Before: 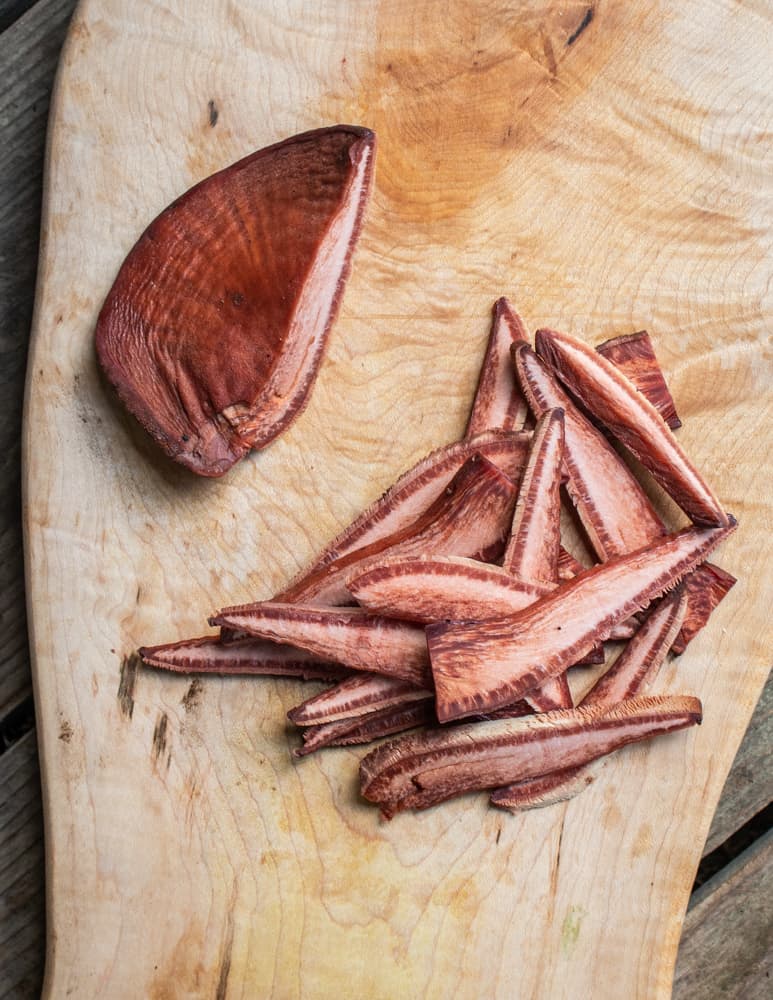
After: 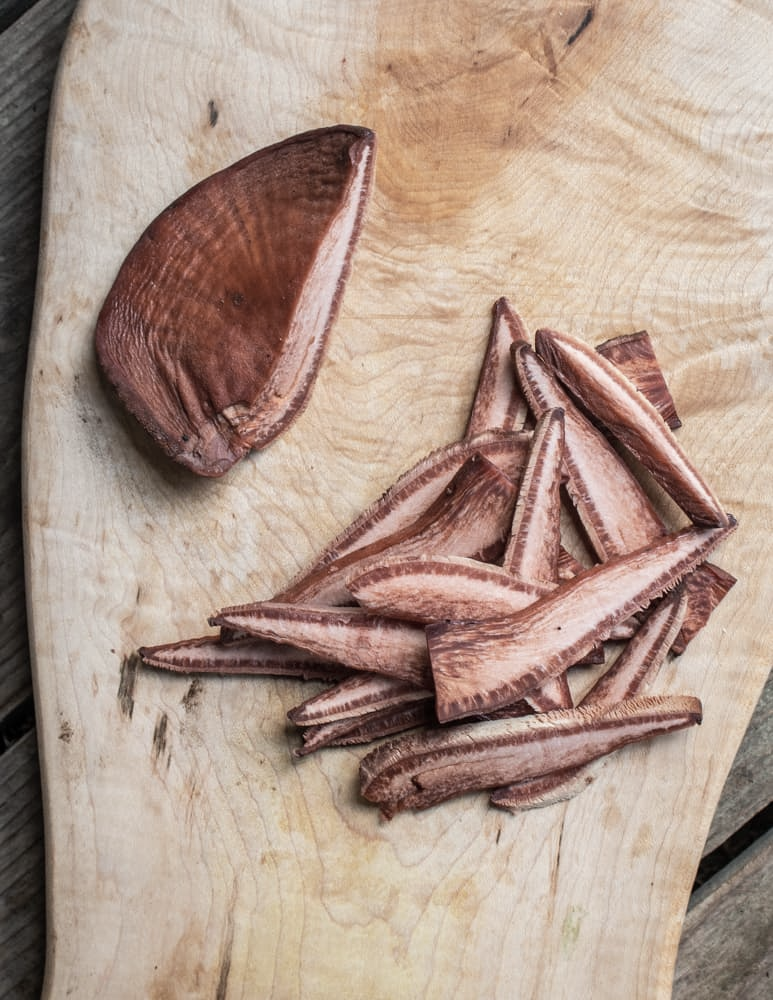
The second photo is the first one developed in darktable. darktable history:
color correction: highlights b* 0.039, saturation 0.615
